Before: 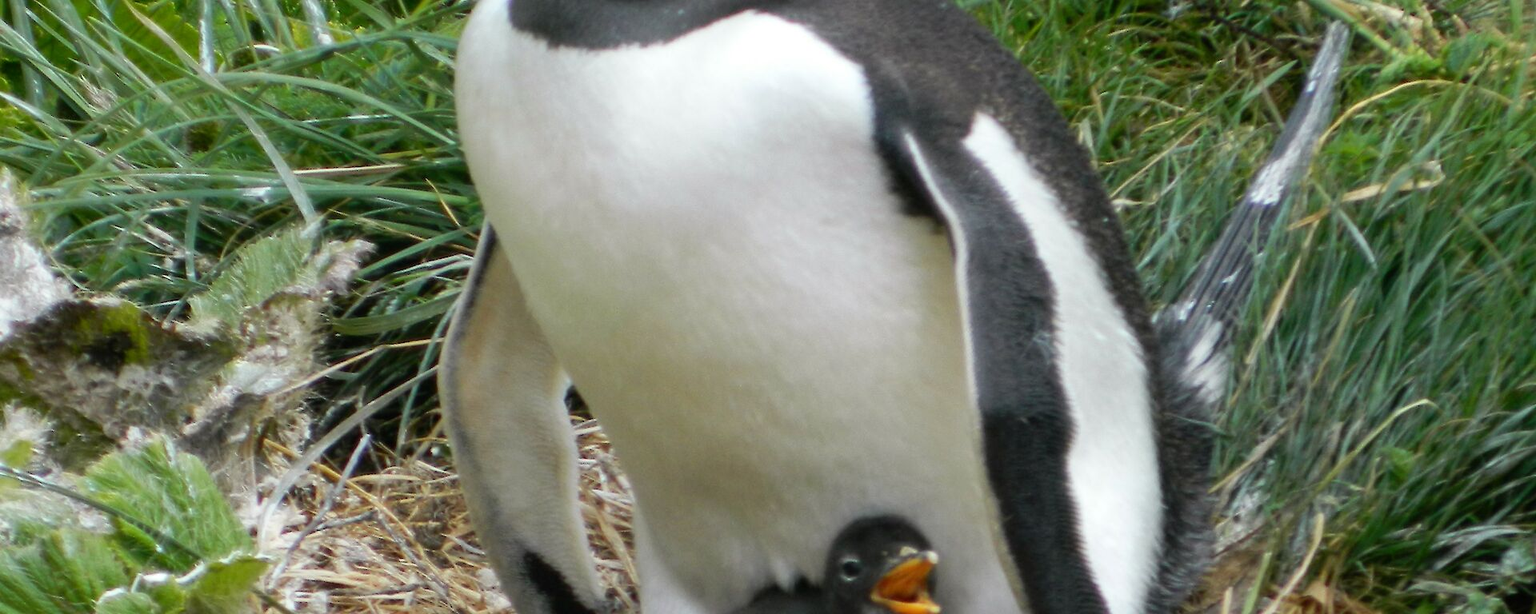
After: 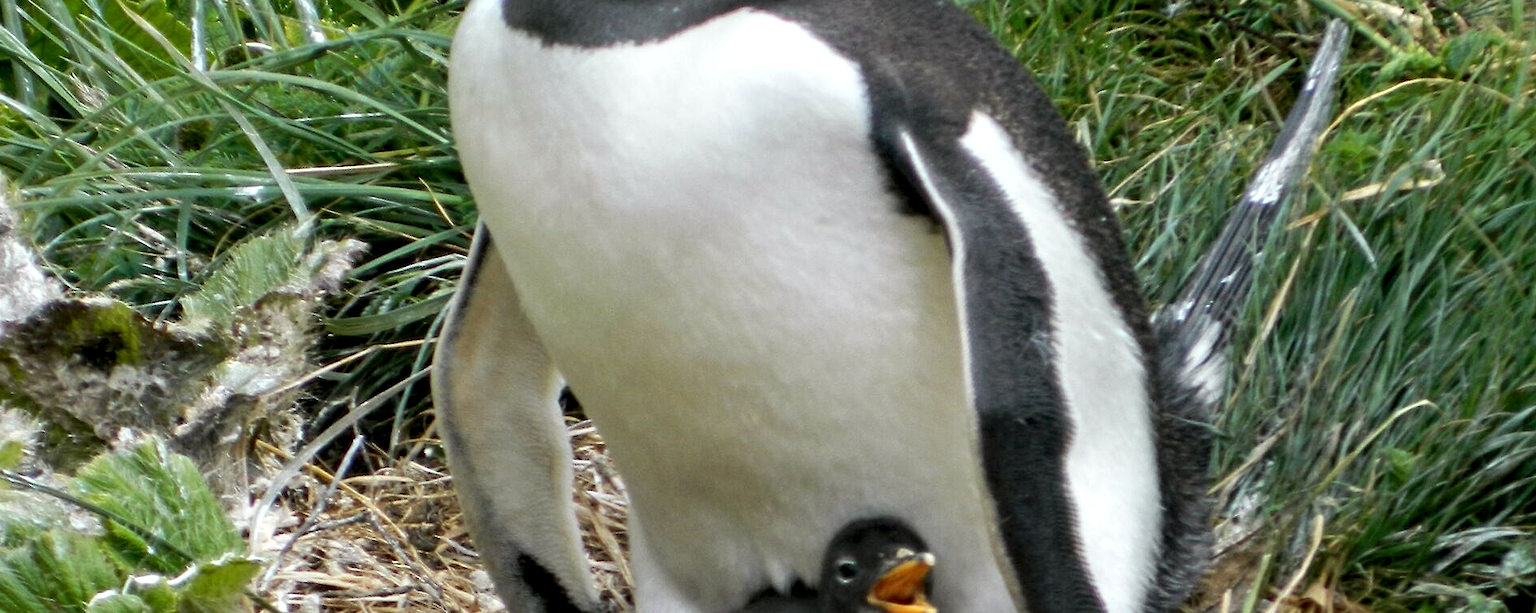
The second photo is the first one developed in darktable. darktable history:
contrast equalizer: y [[0.51, 0.537, 0.559, 0.574, 0.599, 0.618], [0.5 ×6], [0.5 ×6], [0 ×6], [0 ×6]]
crop and rotate: left 0.661%, top 0.406%, bottom 0.303%
